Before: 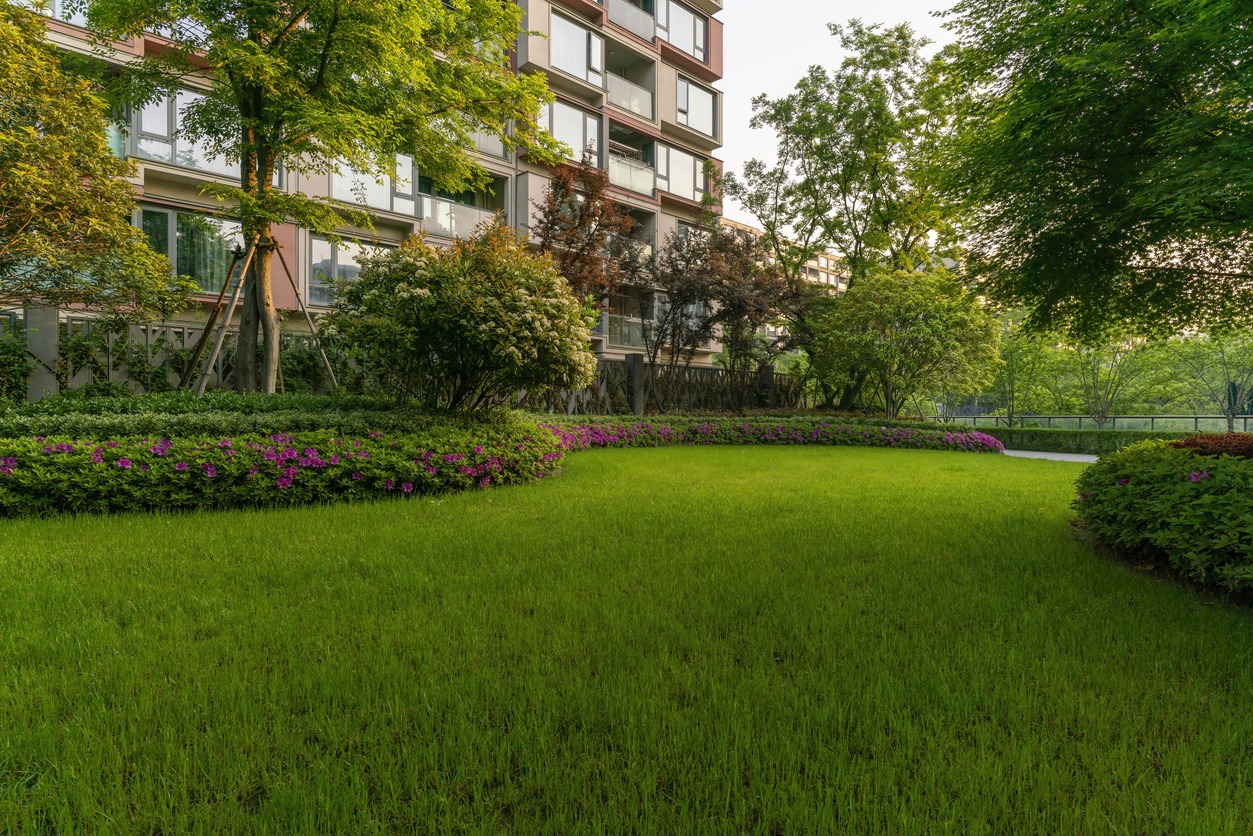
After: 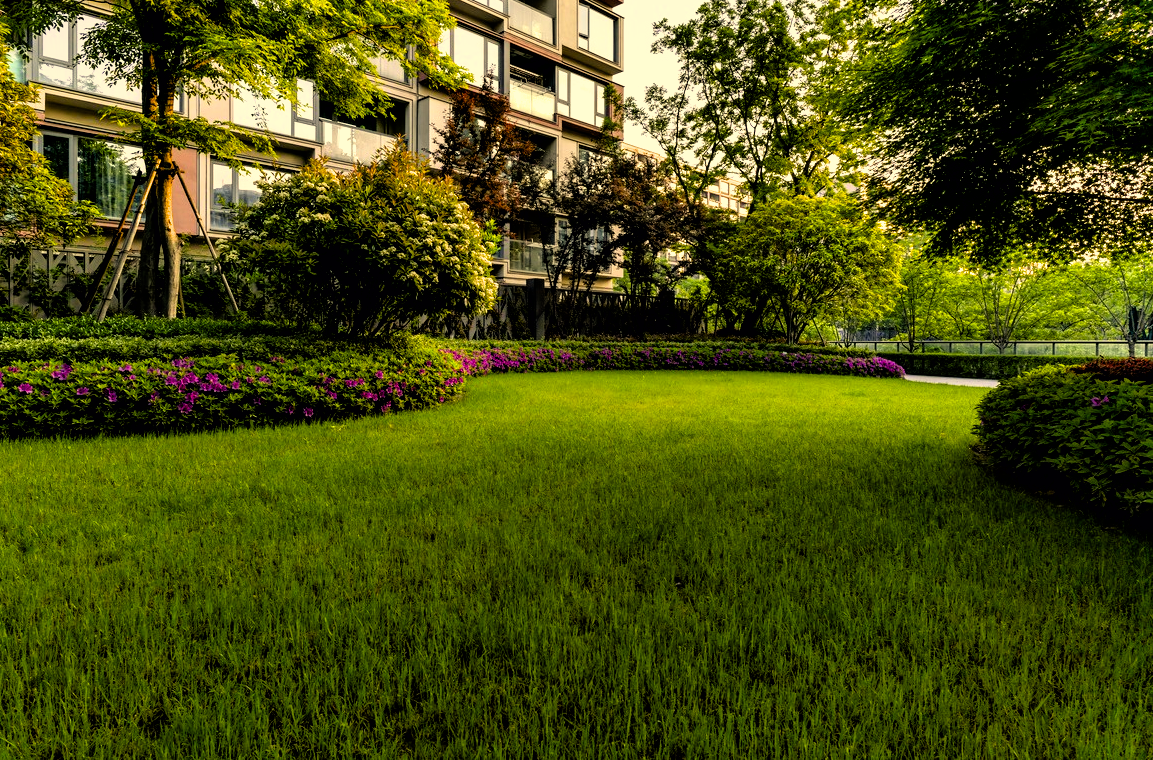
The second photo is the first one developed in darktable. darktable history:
crop and rotate: left 7.923%, top 9.037%
filmic rgb: black relative exposure -4.96 EV, white relative exposure 2.83 EV, hardness 3.71, color science v6 (2022)
color correction: highlights a* 2.37, highlights b* 23.48
contrast equalizer: y [[0.6 ×6], [0.55 ×6], [0 ×6], [0 ×6], [0 ×6]]
color balance rgb: linear chroma grading › global chroma 0.746%, perceptual saturation grading › global saturation 25.64%
